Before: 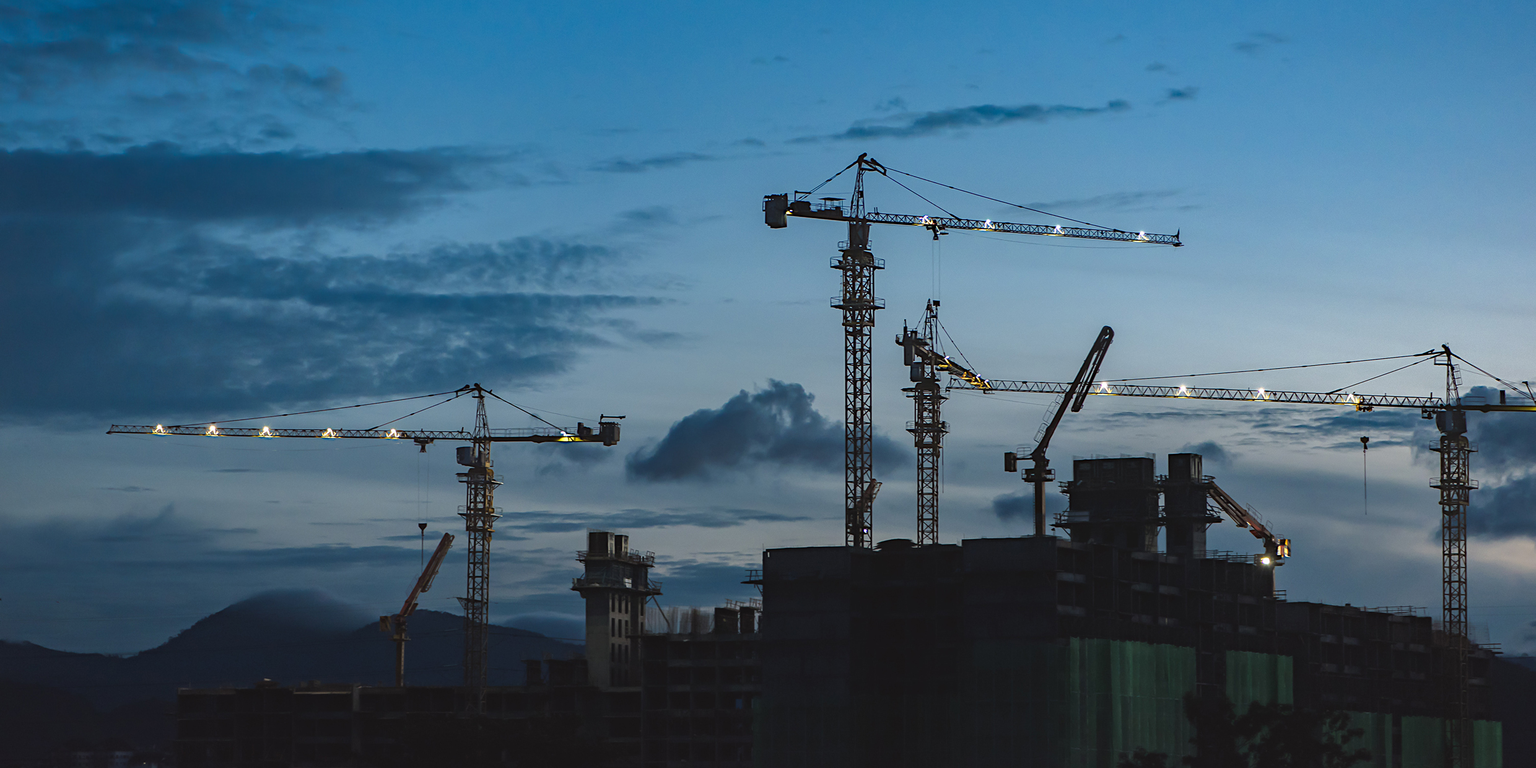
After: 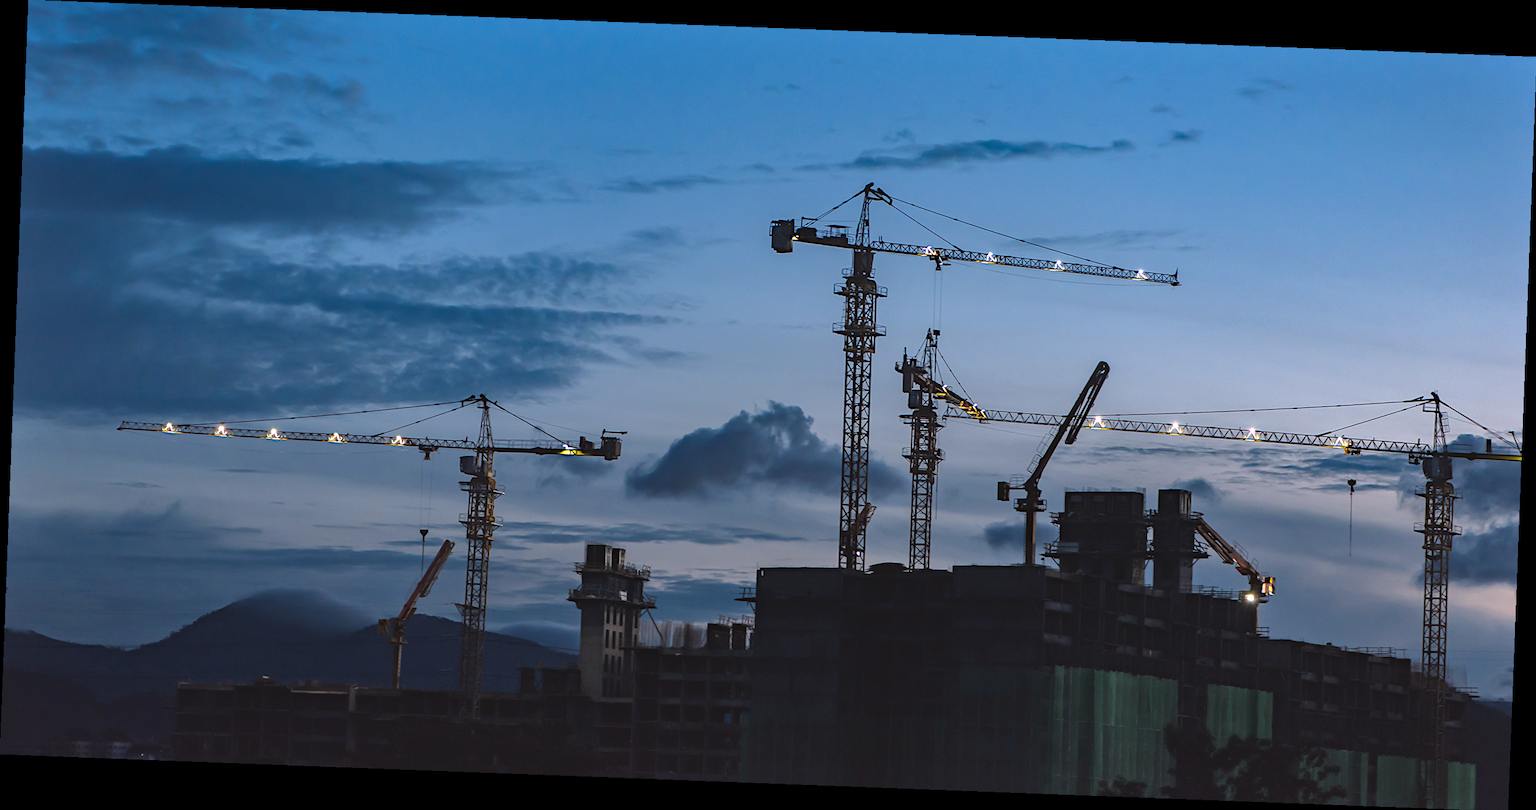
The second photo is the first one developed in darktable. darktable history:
rotate and perspective: rotation 2.17°, automatic cropping off
white balance: red 1.05, blue 1.072
shadows and highlights: shadows 32, highlights -32, soften with gaussian
